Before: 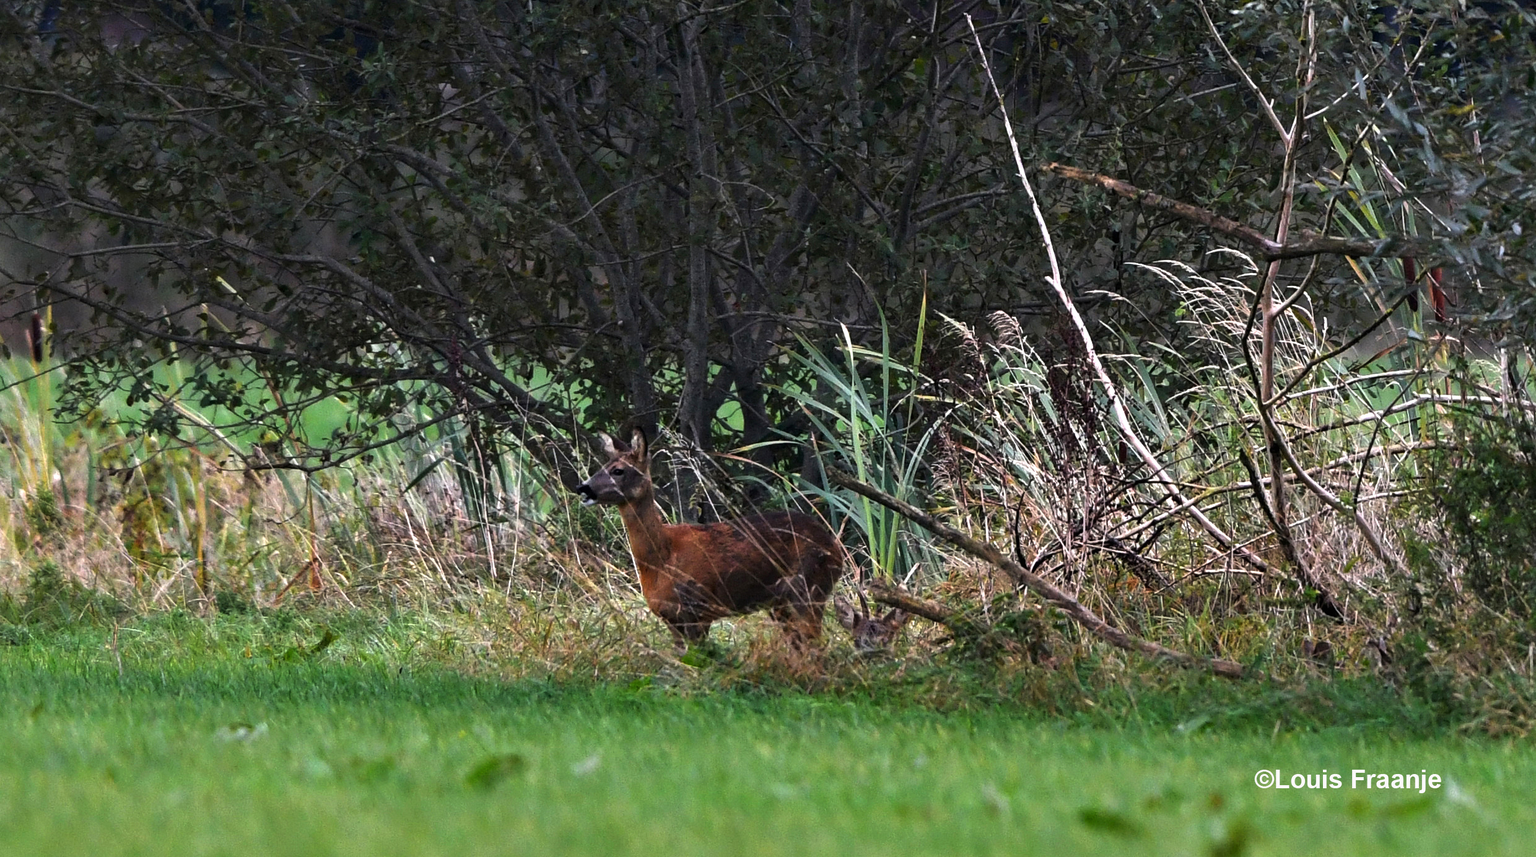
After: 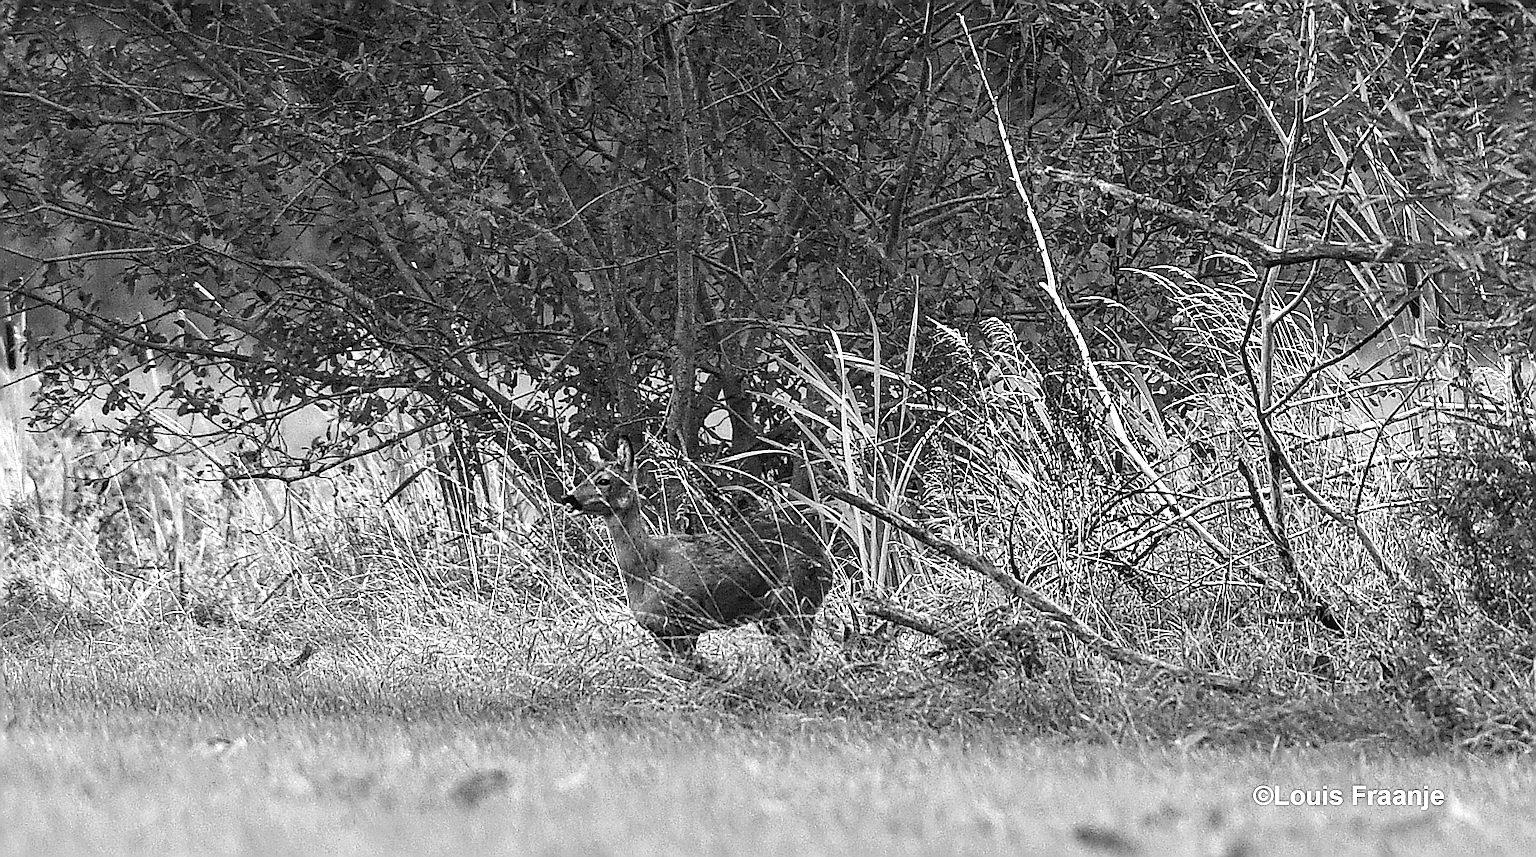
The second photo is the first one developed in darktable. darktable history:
sharpen: amount 2
white balance: red 1.127, blue 0.943
exposure: exposure 0.507 EV, compensate highlight preservation false
tone equalizer: on, module defaults
crop: left 1.743%, right 0.268%, bottom 2.011%
local contrast: on, module defaults
monochrome: a 32, b 64, size 2.3
contrast brightness saturation: contrast 0.14, brightness 0.21
